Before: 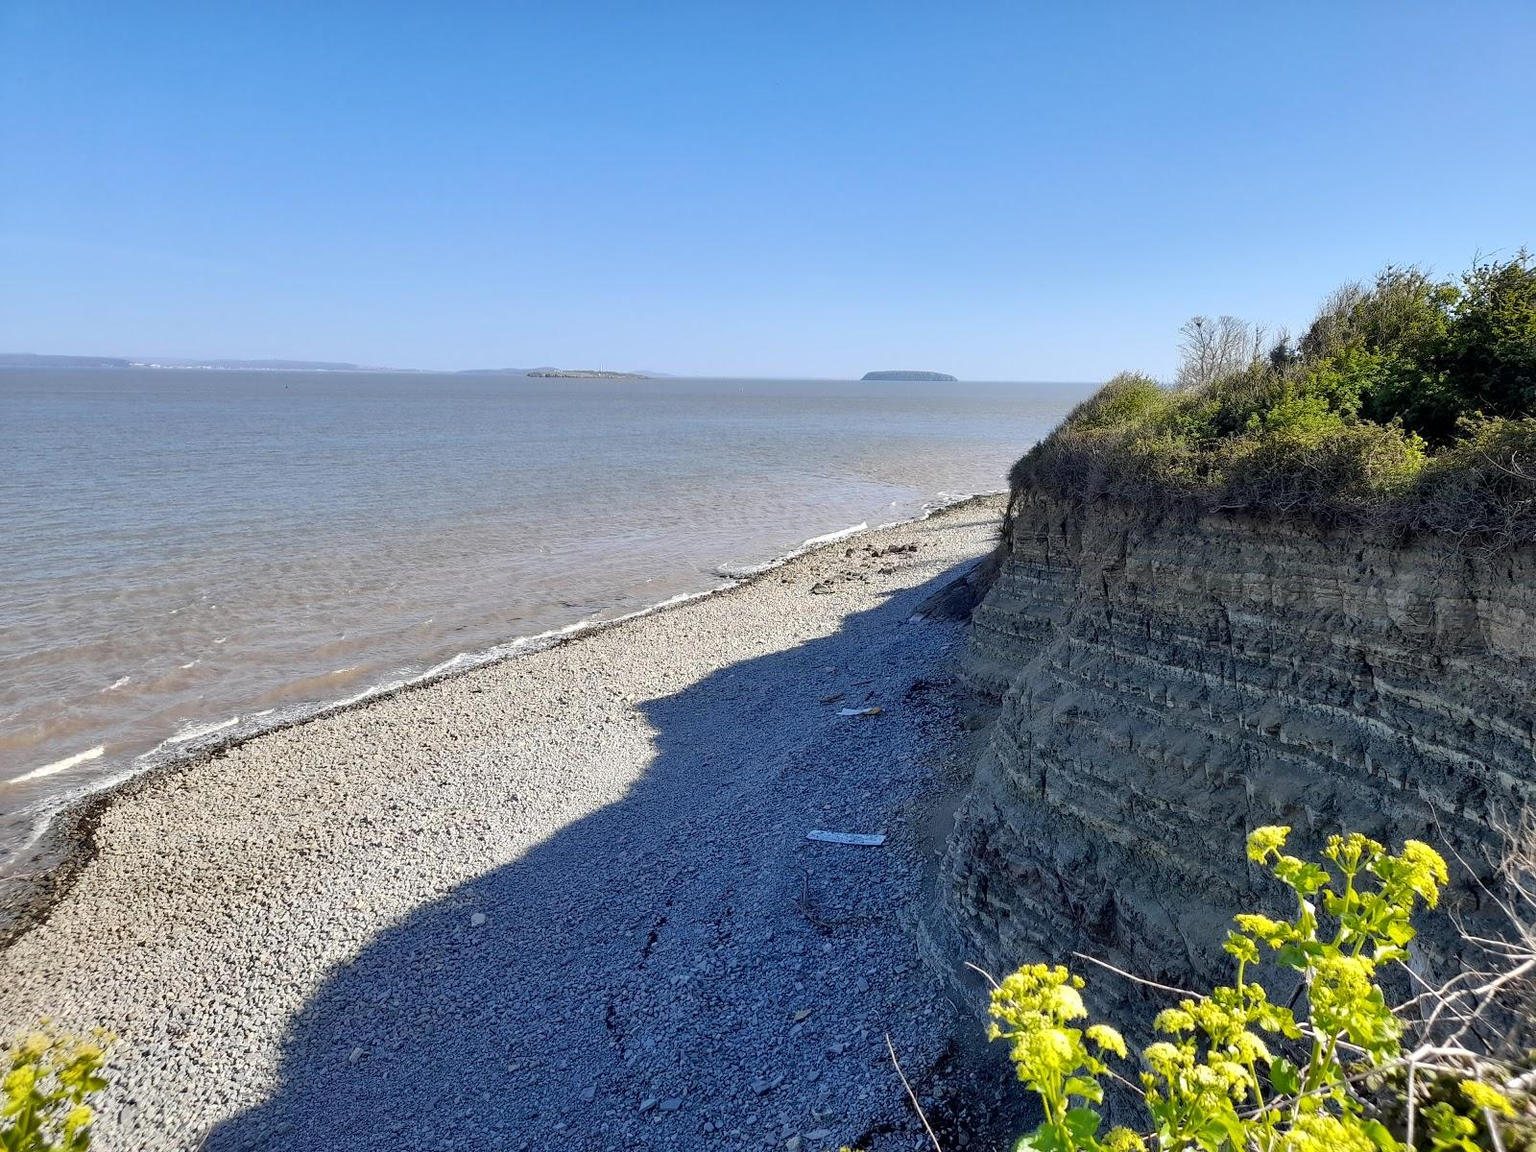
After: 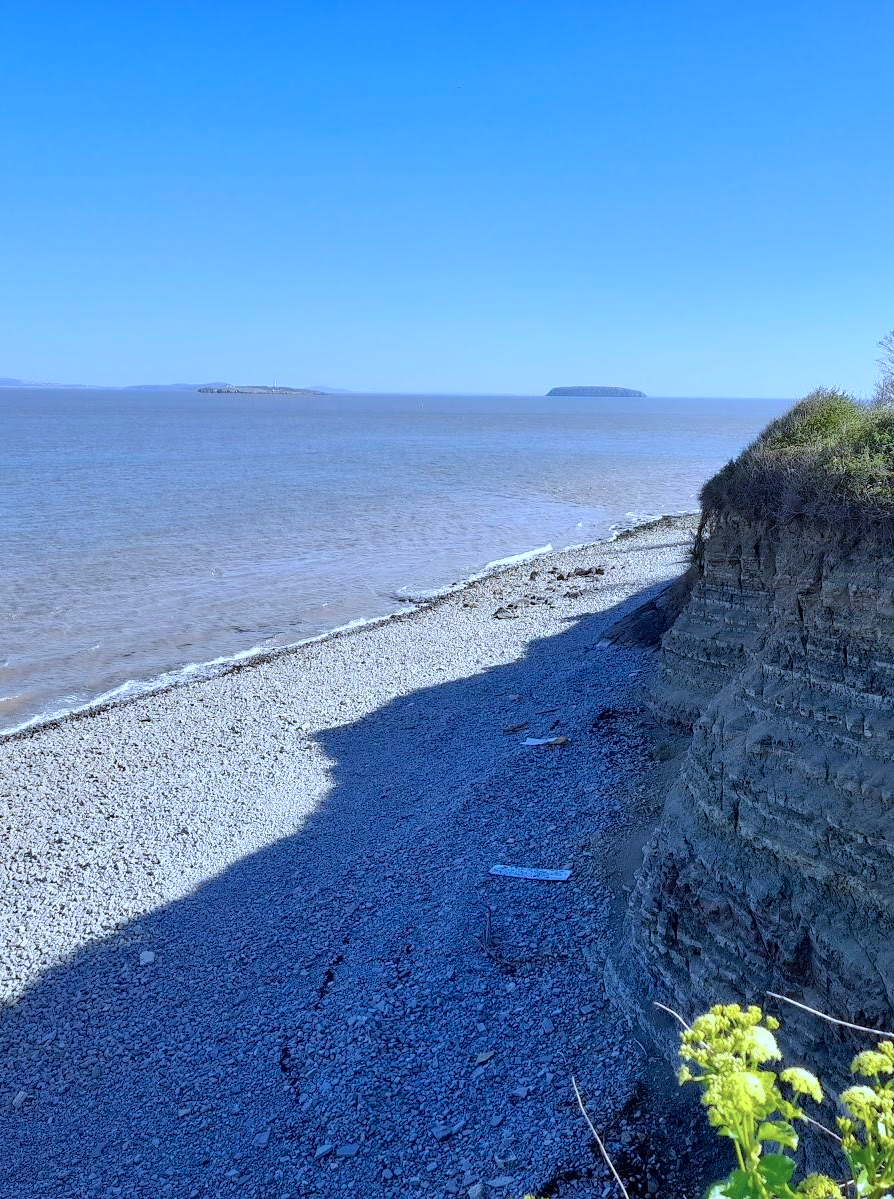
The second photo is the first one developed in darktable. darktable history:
color calibration: illuminant custom, x 0.39, y 0.392, temperature 3864.94 K
crop: left 21.966%, right 22.11%, bottom 0.012%
